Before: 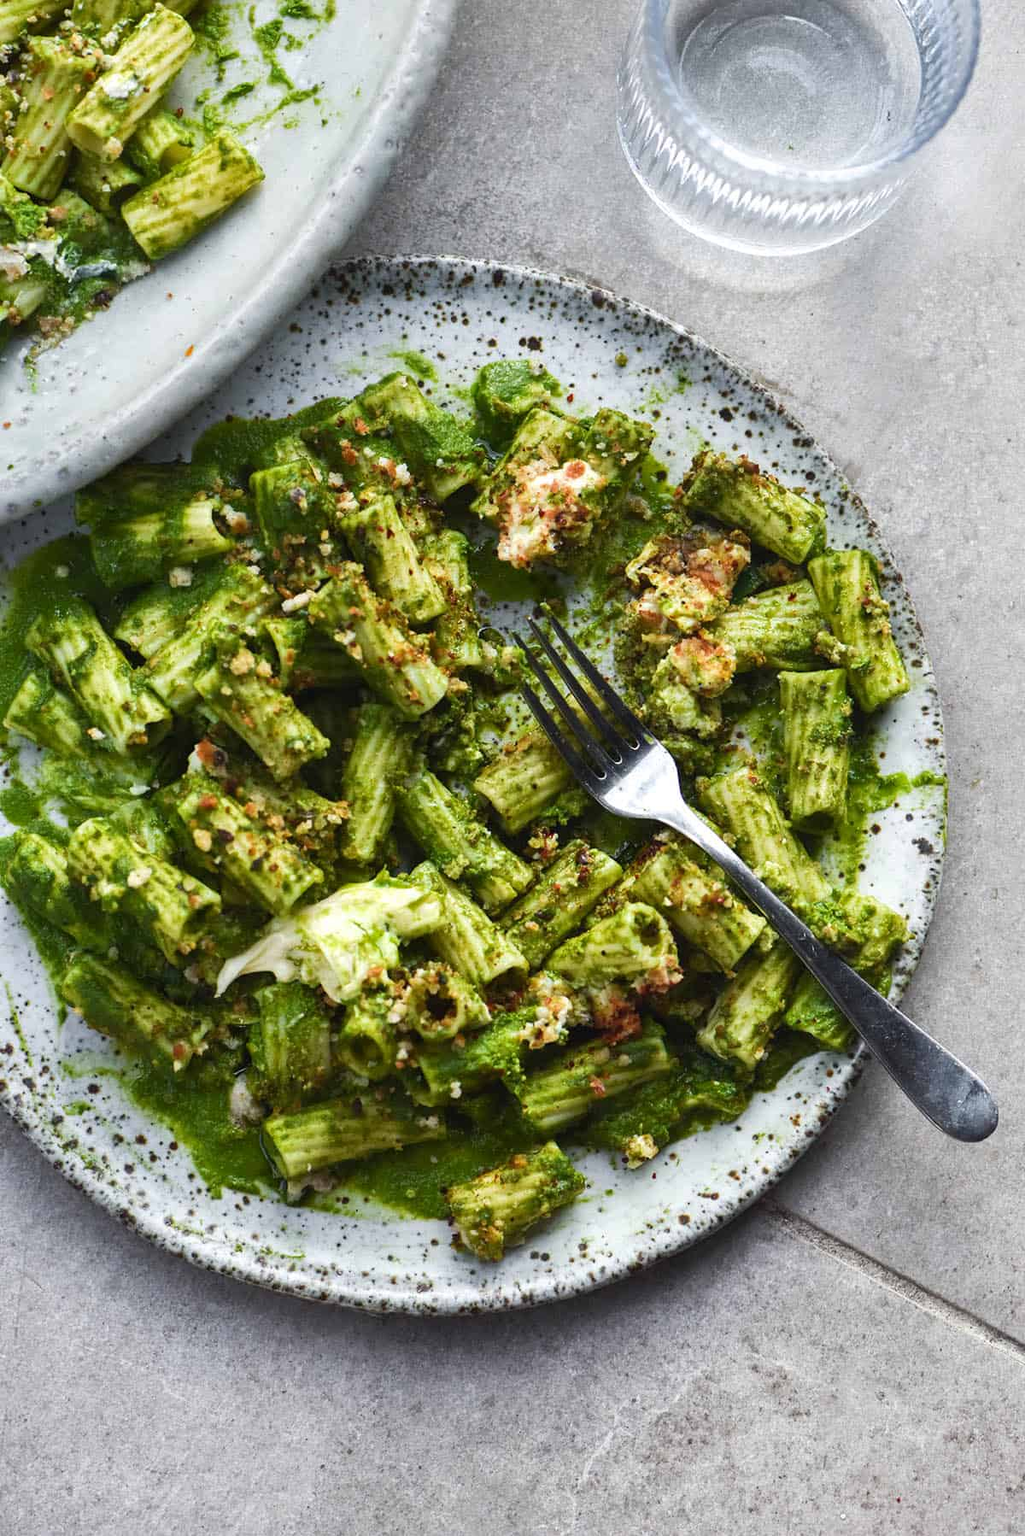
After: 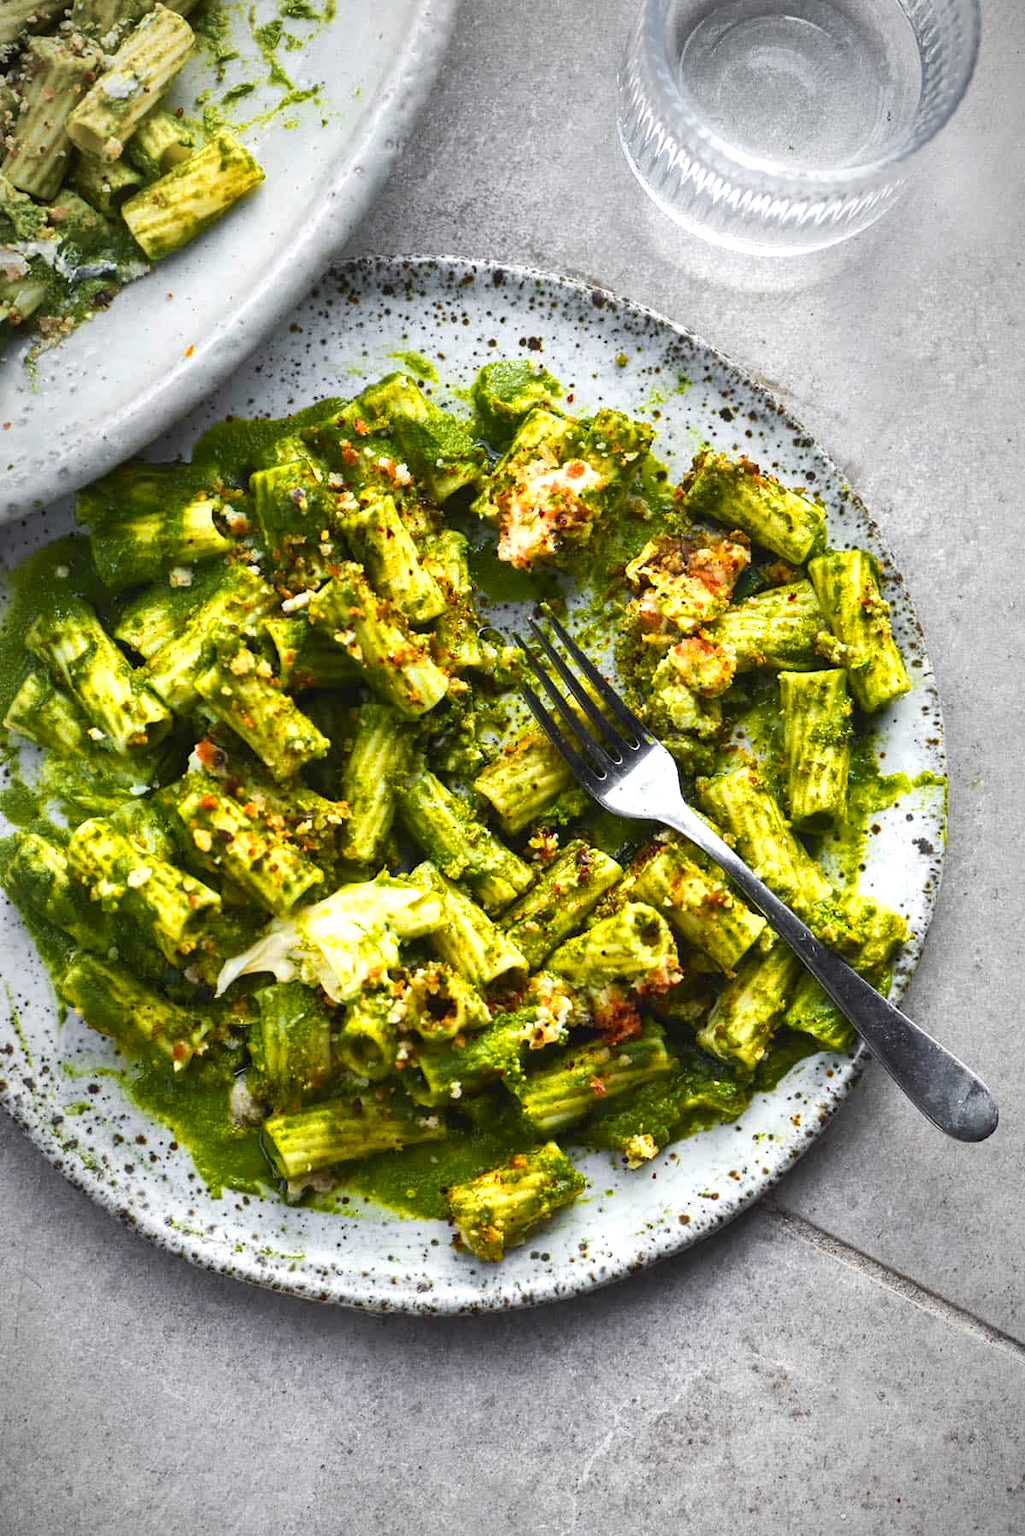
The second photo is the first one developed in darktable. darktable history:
color zones: curves: ch0 [(0, 0.511) (0.143, 0.531) (0.286, 0.56) (0.429, 0.5) (0.571, 0.5) (0.714, 0.5) (0.857, 0.5) (1, 0.5)]; ch1 [(0, 0.525) (0.143, 0.705) (0.286, 0.715) (0.429, 0.35) (0.571, 0.35) (0.714, 0.35) (0.857, 0.4) (1, 0.4)]; ch2 [(0, 0.572) (0.143, 0.512) (0.286, 0.473) (0.429, 0.45) (0.571, 0.5) (0.714, 0.5) (0.857, 0.518) (1, 0.518)]
vignetting: fall-off start 81.37%, fall-off radius 62.24%, brightness -0.575, automatic ratio true, width/height ratio 1.423
exposure: exposure 0.236 EV, compensate highlight preservation false
